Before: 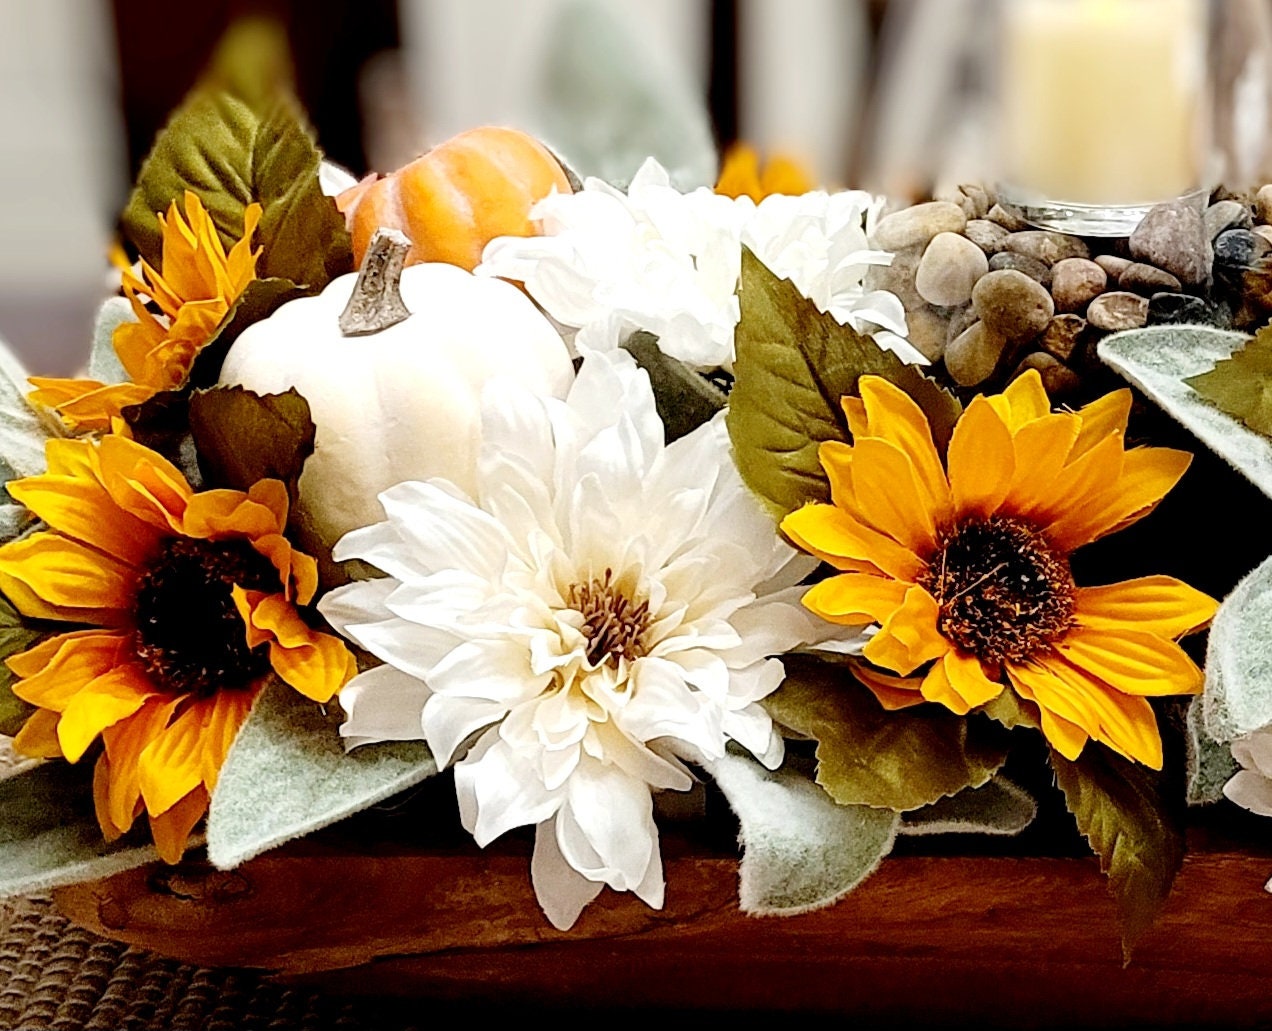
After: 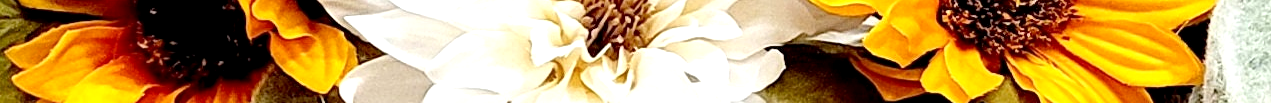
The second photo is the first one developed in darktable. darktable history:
crop and rotate: top 59.084%, bottom 30.916%
exposure: black level correction 0.003, exposure 0.383 EV, compensate highlight preservation false
